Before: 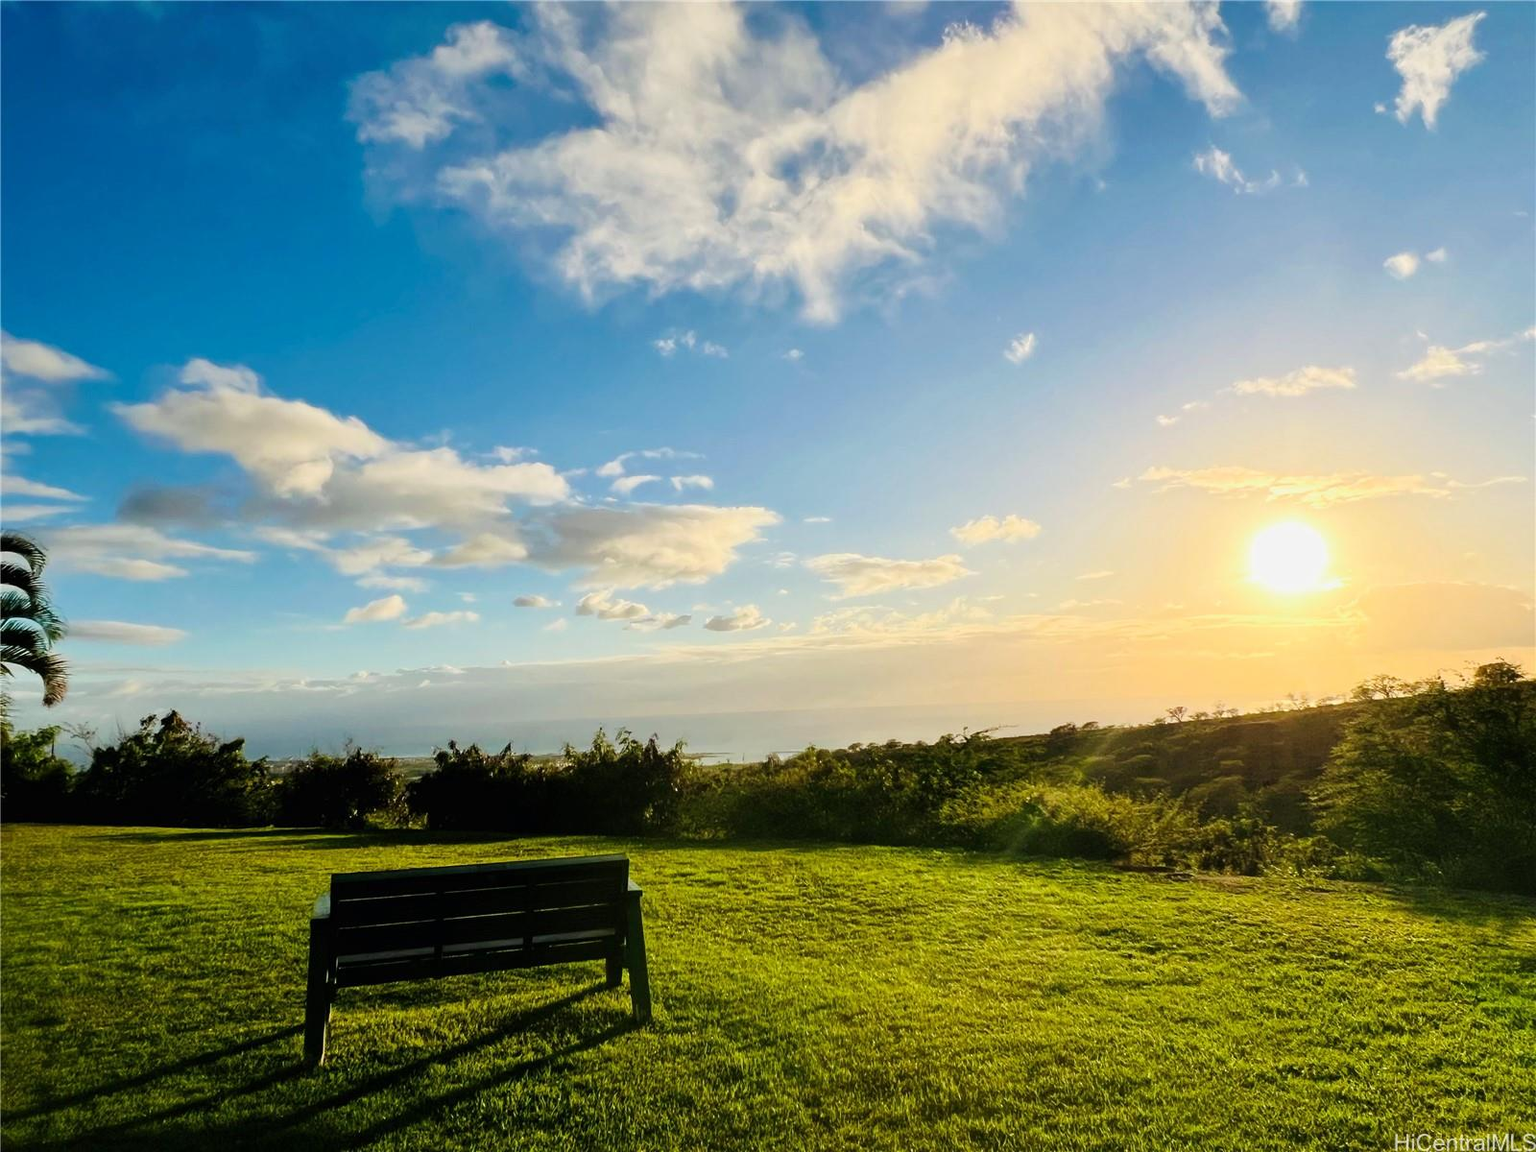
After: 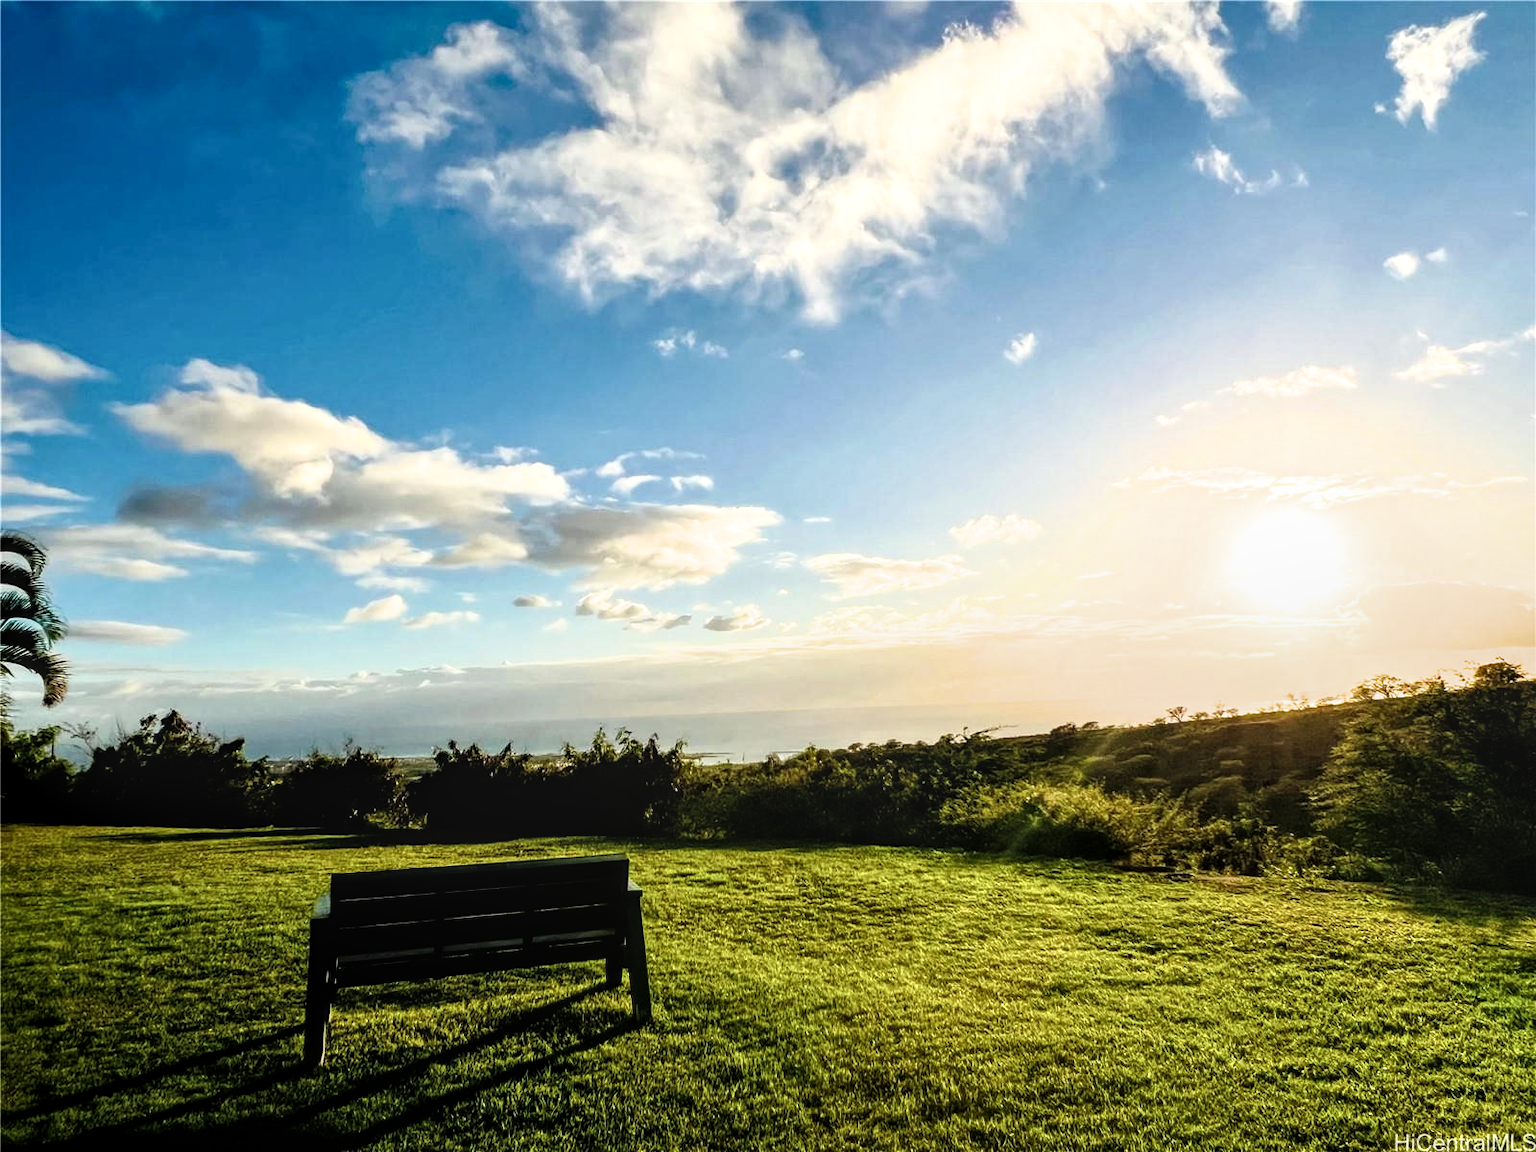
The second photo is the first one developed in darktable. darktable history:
tone equalizer: edges refinement/feathering 500, mask exposure compensation -1.57 EV, preserve details no
filmic rgb: black relative exposure -8.02 EV, white relative exposure 2.19 EV, hardness 6.92
local contrast: on, module defaults
